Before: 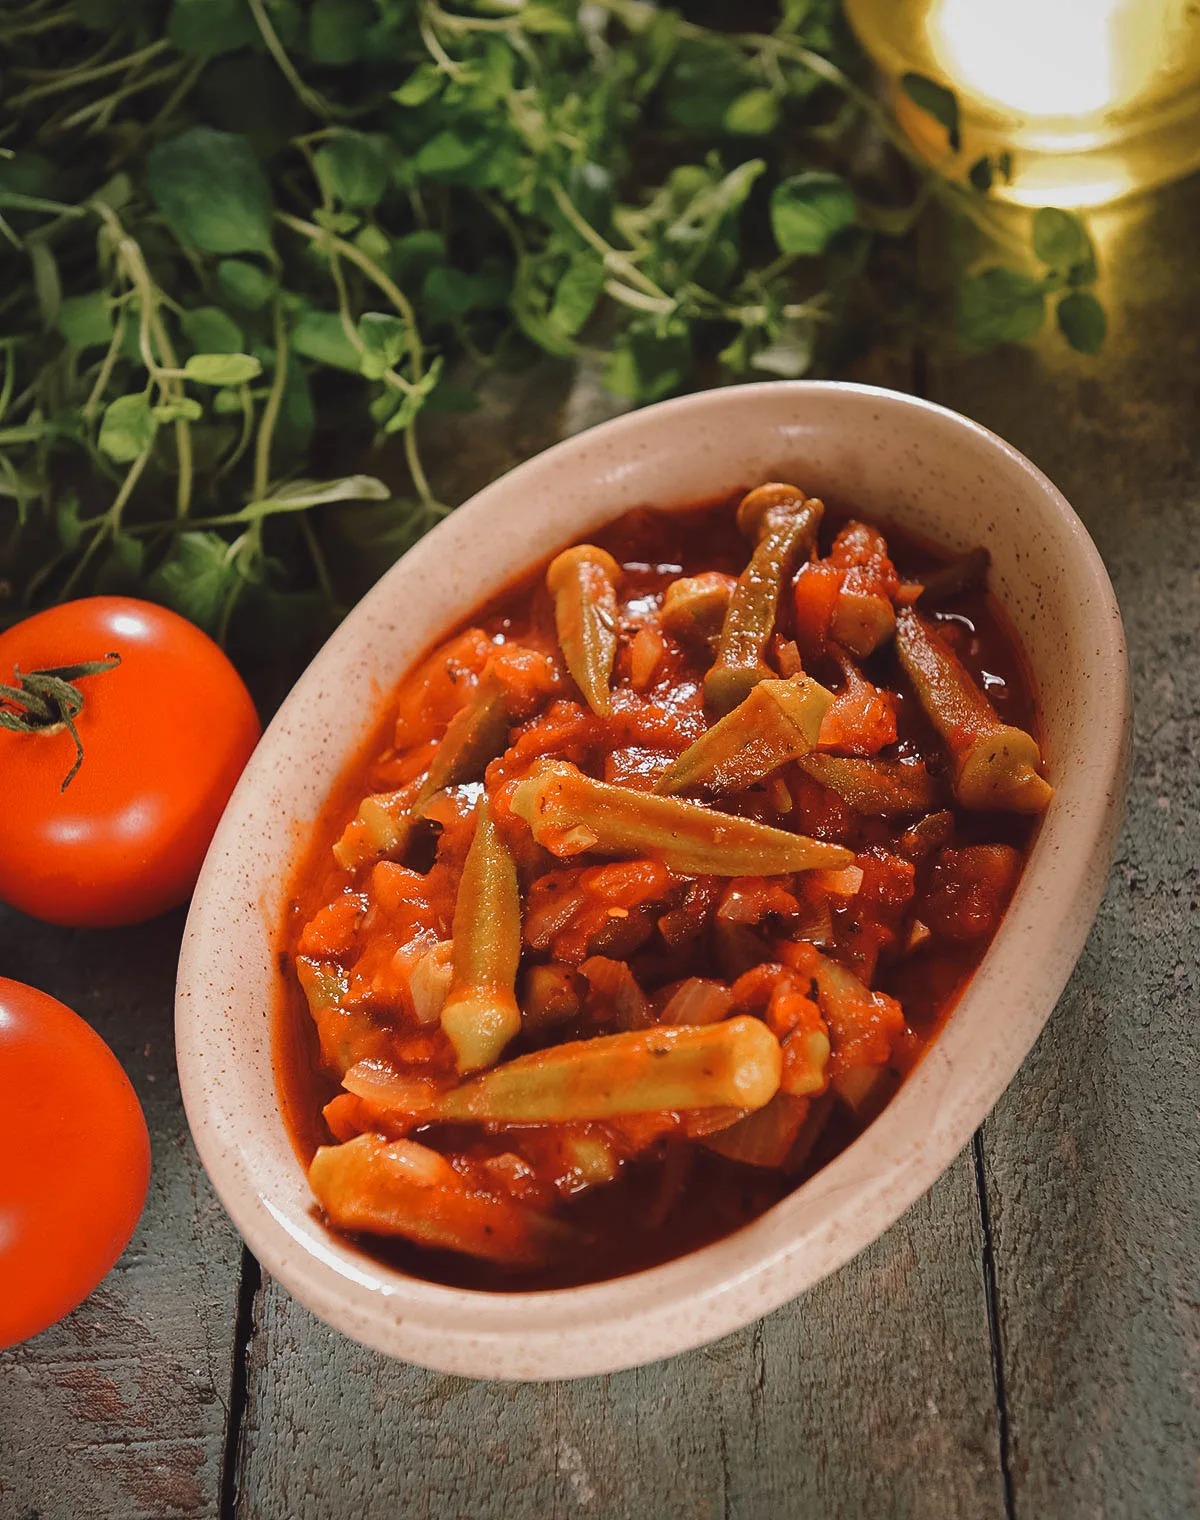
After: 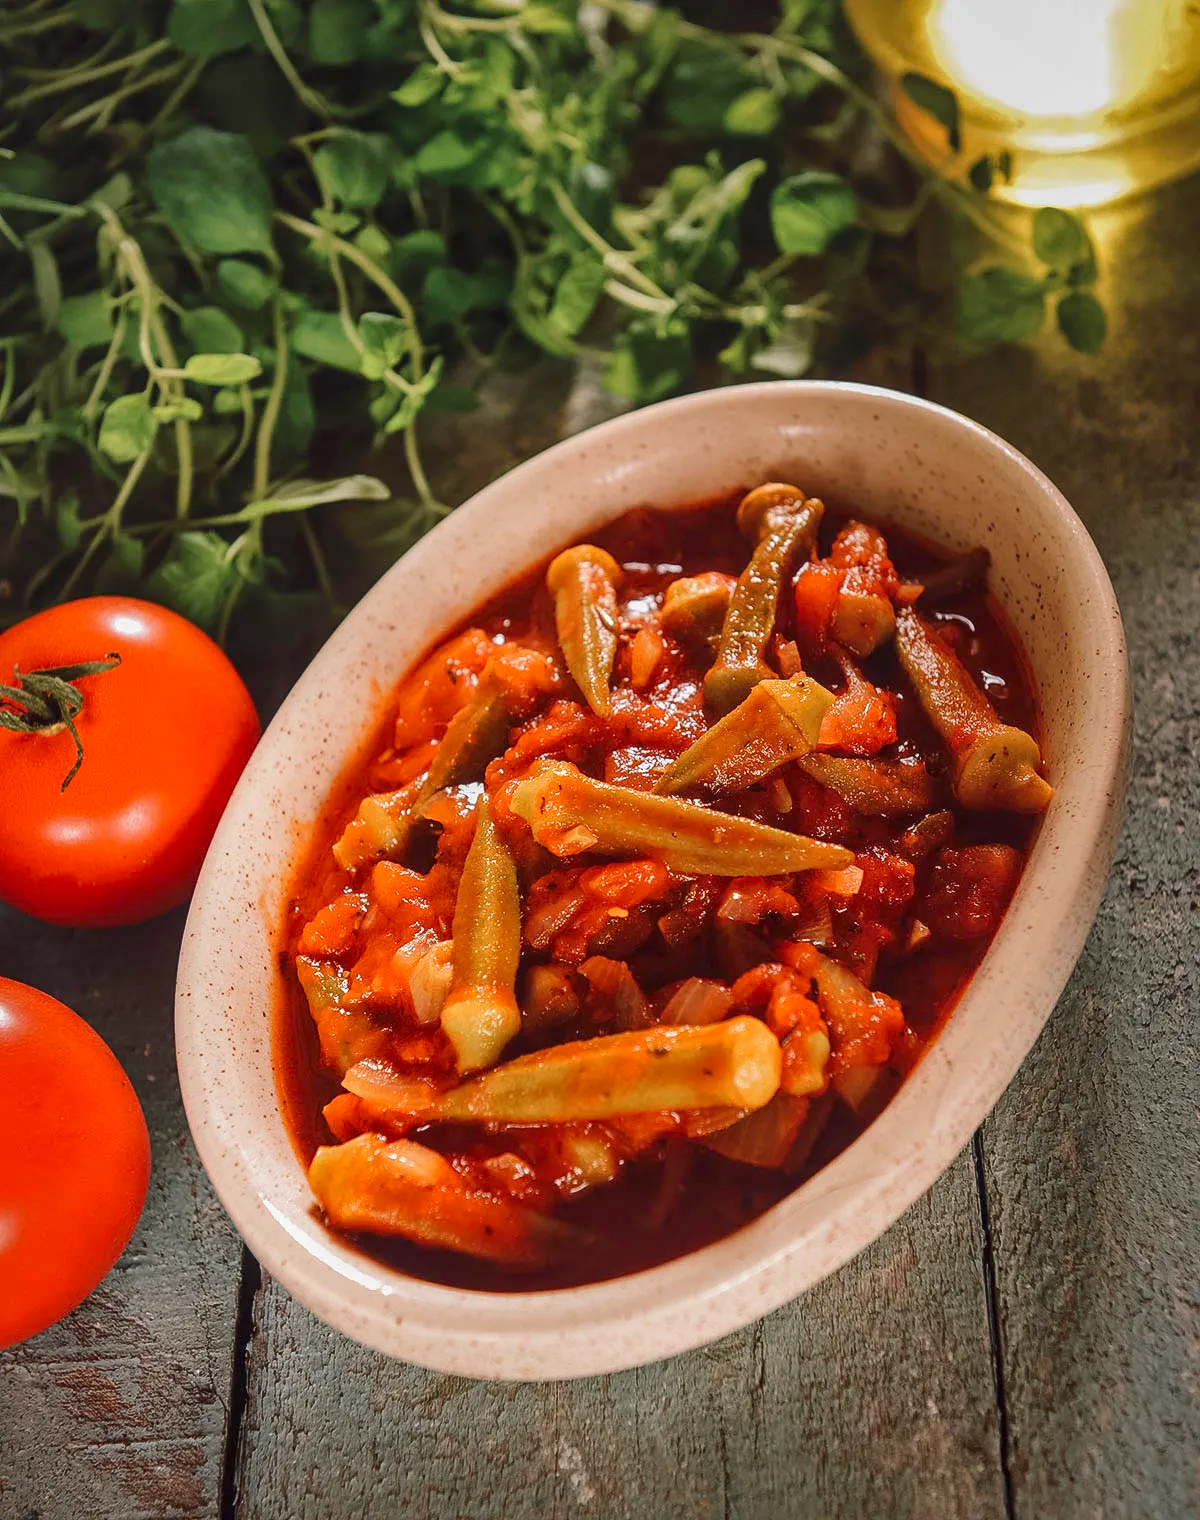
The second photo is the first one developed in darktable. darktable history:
shadows and highlights: on, module defaults
base curve: curves: ch0 [(0, 0) (0.472, 0.508) (1, 1)], preserve colors none
contrast brightness saturation: contrast 0.152, brightness -0.01, saturation 0.097
local contrast: on, module defaults
